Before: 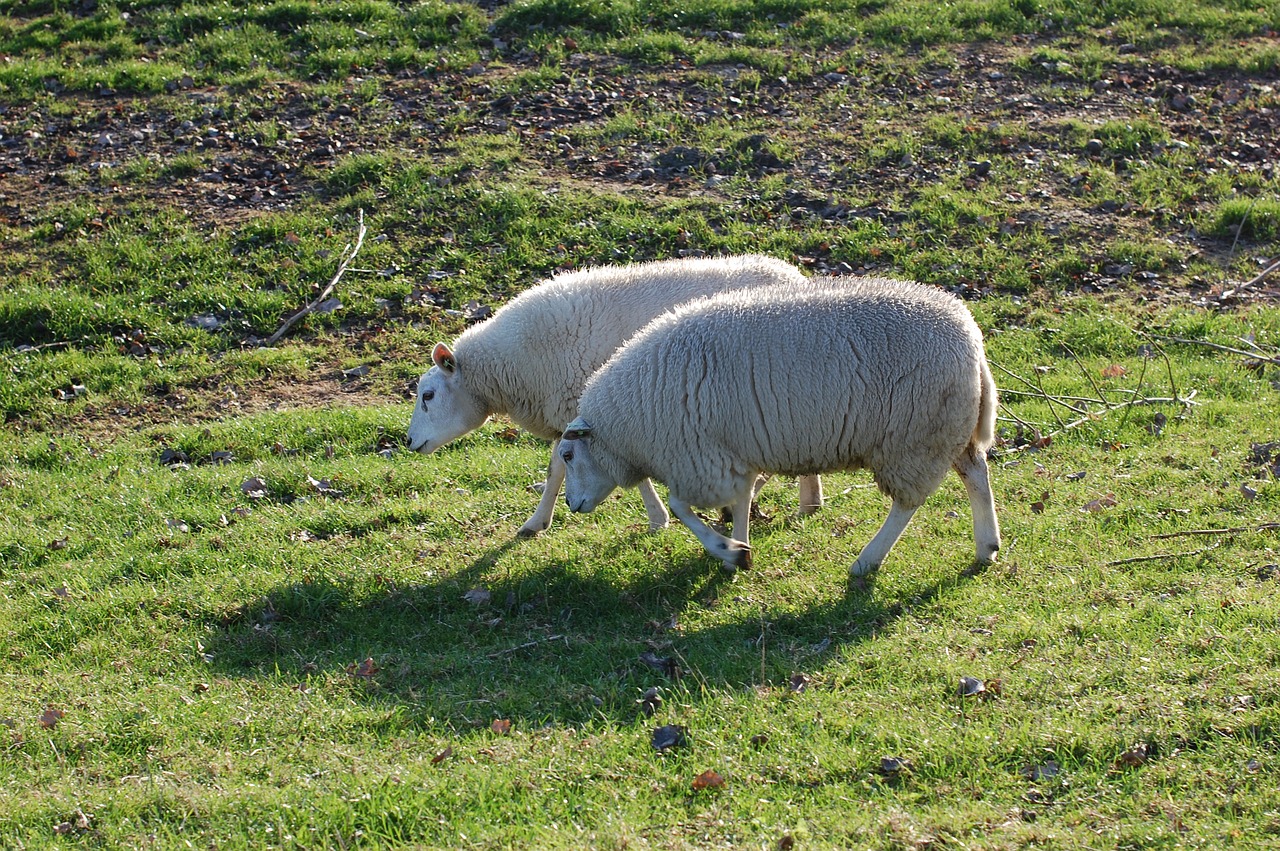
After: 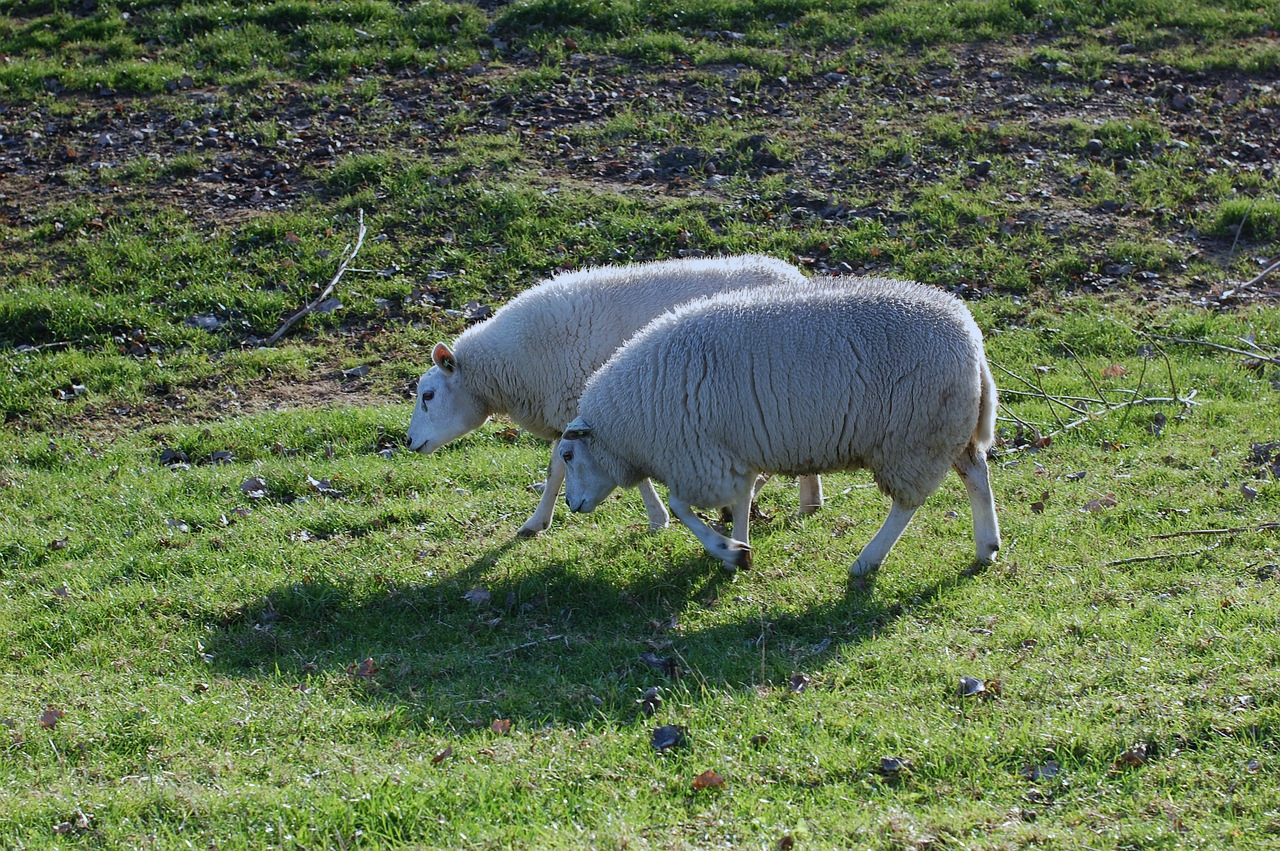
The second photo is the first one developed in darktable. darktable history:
white balance: red 0.931, blue 1.11
graduated density: on, module defaults
